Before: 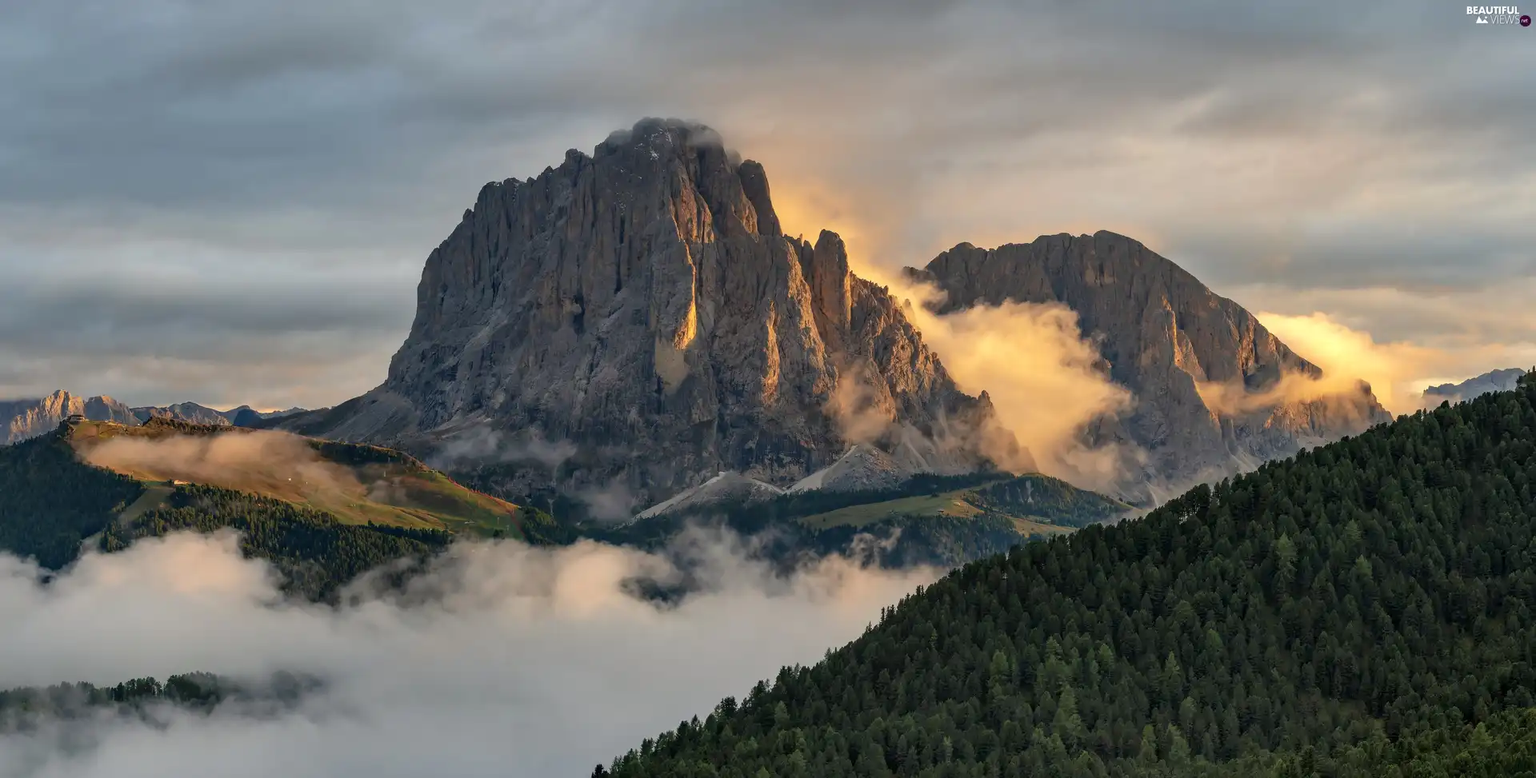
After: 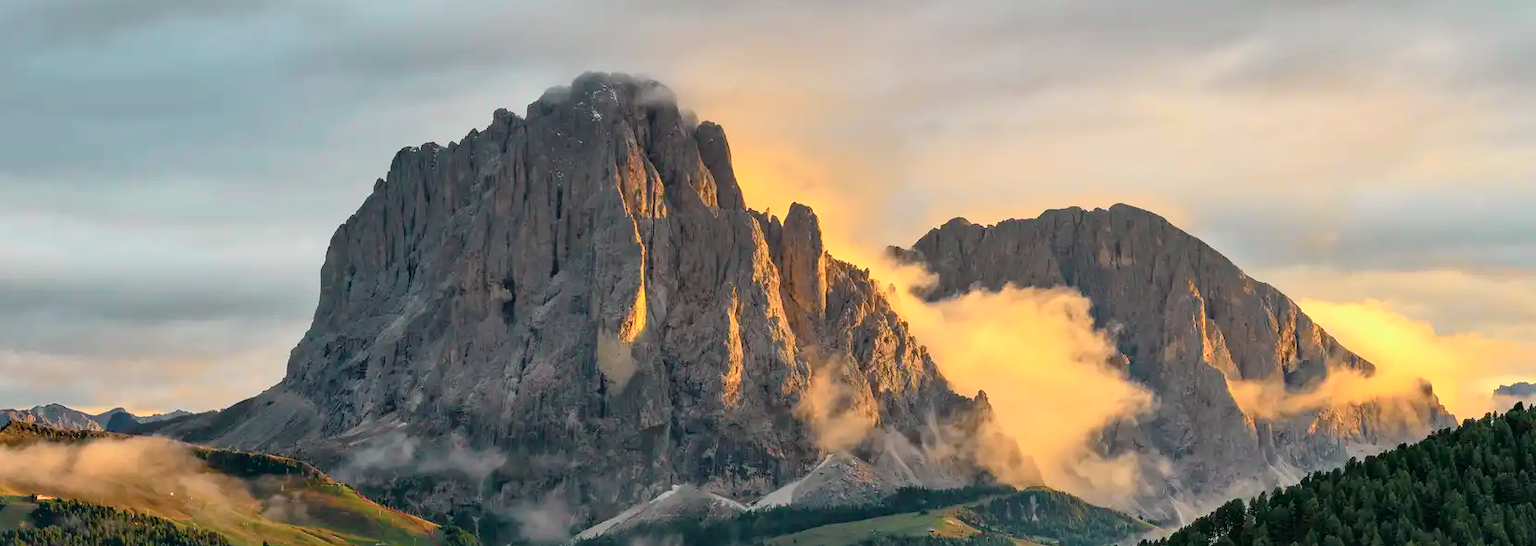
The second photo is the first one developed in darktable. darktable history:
crop and rotate: left 9.287%, top 7.284%, right 4.905%, bottom 32.417%
tone curve: curves: ch0 [(0, 0.005) (0.103, 0.097) (0.18, 0.22) (0.4, 0.485) (0.5, 0.612) (0.668, 0.787) (0.823, 0.894) (1, 0.971)]; ch1 [(0, 0) (0.172, 0.123) (0.324, 0.253) (0.396, 0.388) (0.478, 0.461) (0.499, 0.498) (0.522, 0.528) (0.618, 0.649) (0.753, 0.821) (1, 1)]; ch2 [(0, 0) (0.411, 0.424) (0.496, 0.501) (0.515, 0.514) (0.555, 0.585) (0.641, 0.69) (1, 1)], color space Lab, independent channels, preserve colors none
